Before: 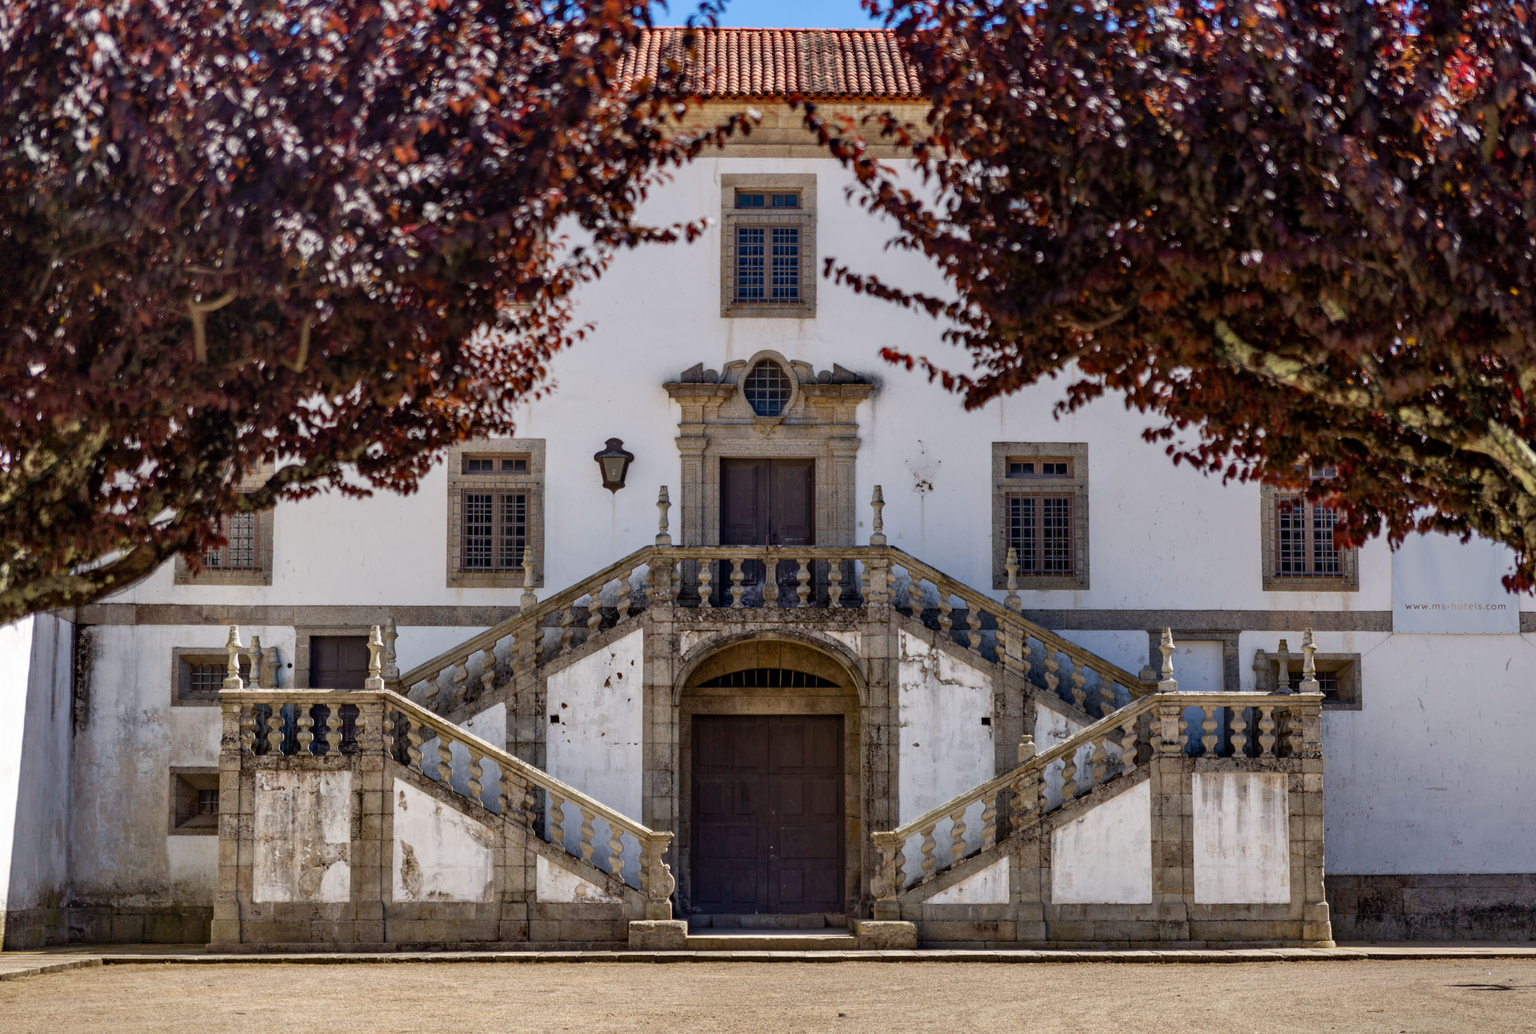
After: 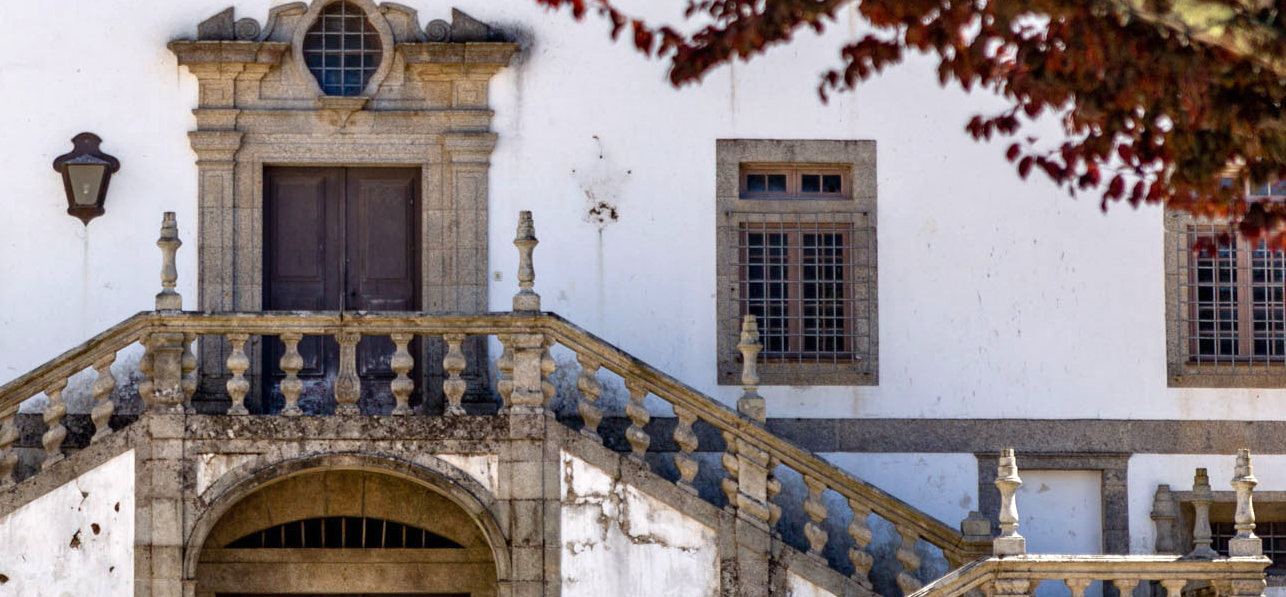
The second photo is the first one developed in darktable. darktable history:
exposure: black level correction 0, exposure 0.7 EV, compensate exposure bias true, compensate highlight preservation false
crop: left 36.607%, top 34.735%, right 13.146%, bottom 30.611%
